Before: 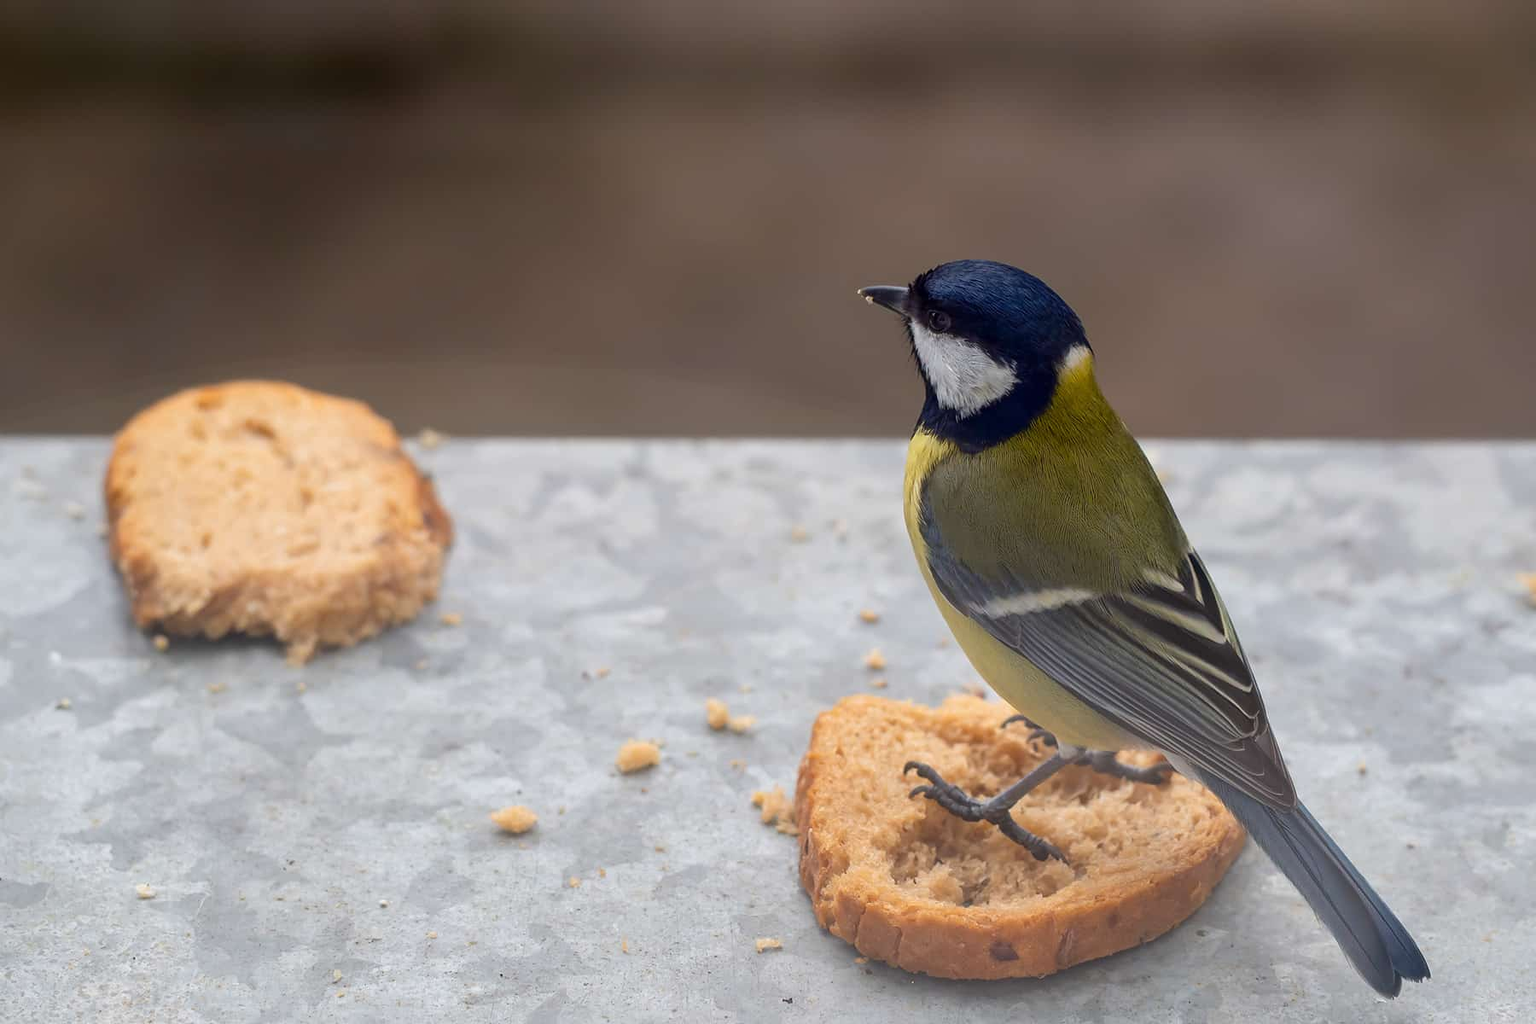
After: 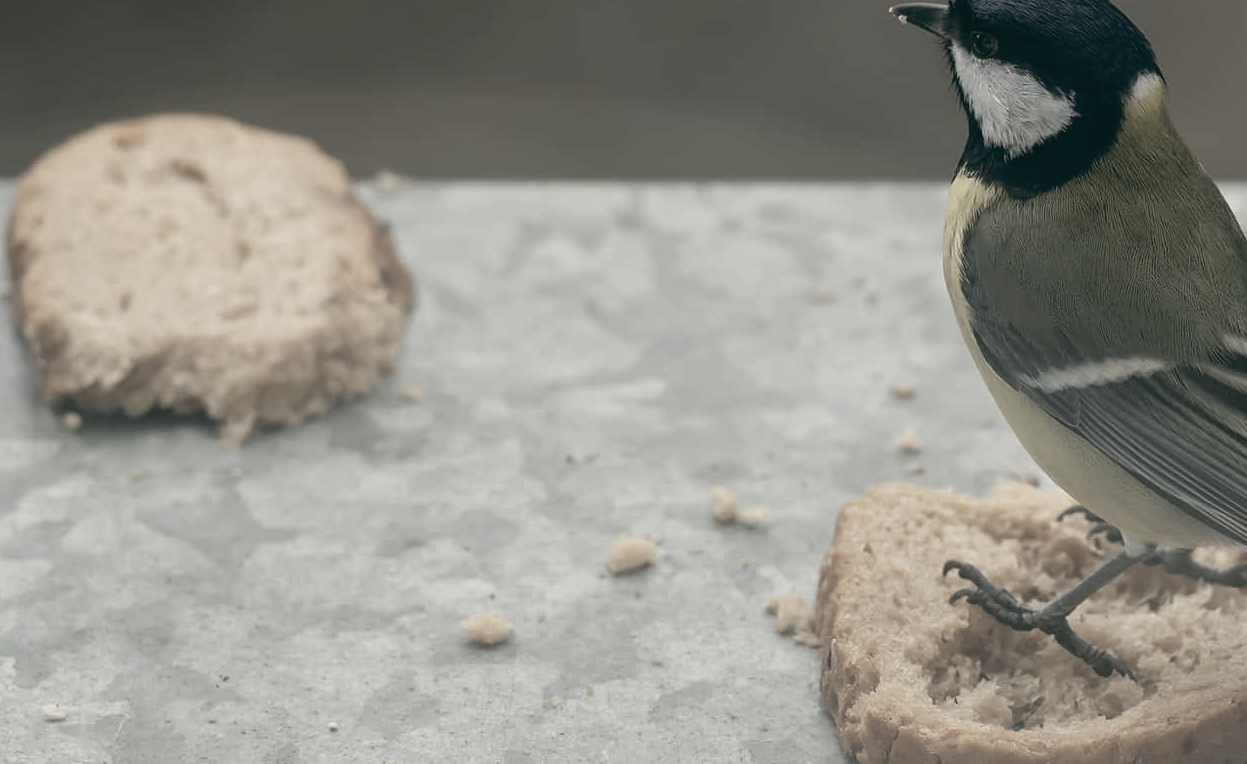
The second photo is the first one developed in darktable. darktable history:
exposure: exposure 0.02 EV, compensate highlight preservation false
color balance: lift [1.005, 0.99, 1.007, 1.01], gamma [1, 1.034, 1.032, 0.966], gain [0.873, 1.055, 1.067, 0.933]
crop: left 6.488%, top 27.668%, right 24.183%, bottom 8.656%
color zones: curves: ch1 [(0, 0.153) (0.143, 0.15) (0.286, 0.151) (0.429, 0.152) (0.571, 0.152) (0.714, 0.151) (0.857, 0.151) (1, 0.153)]
